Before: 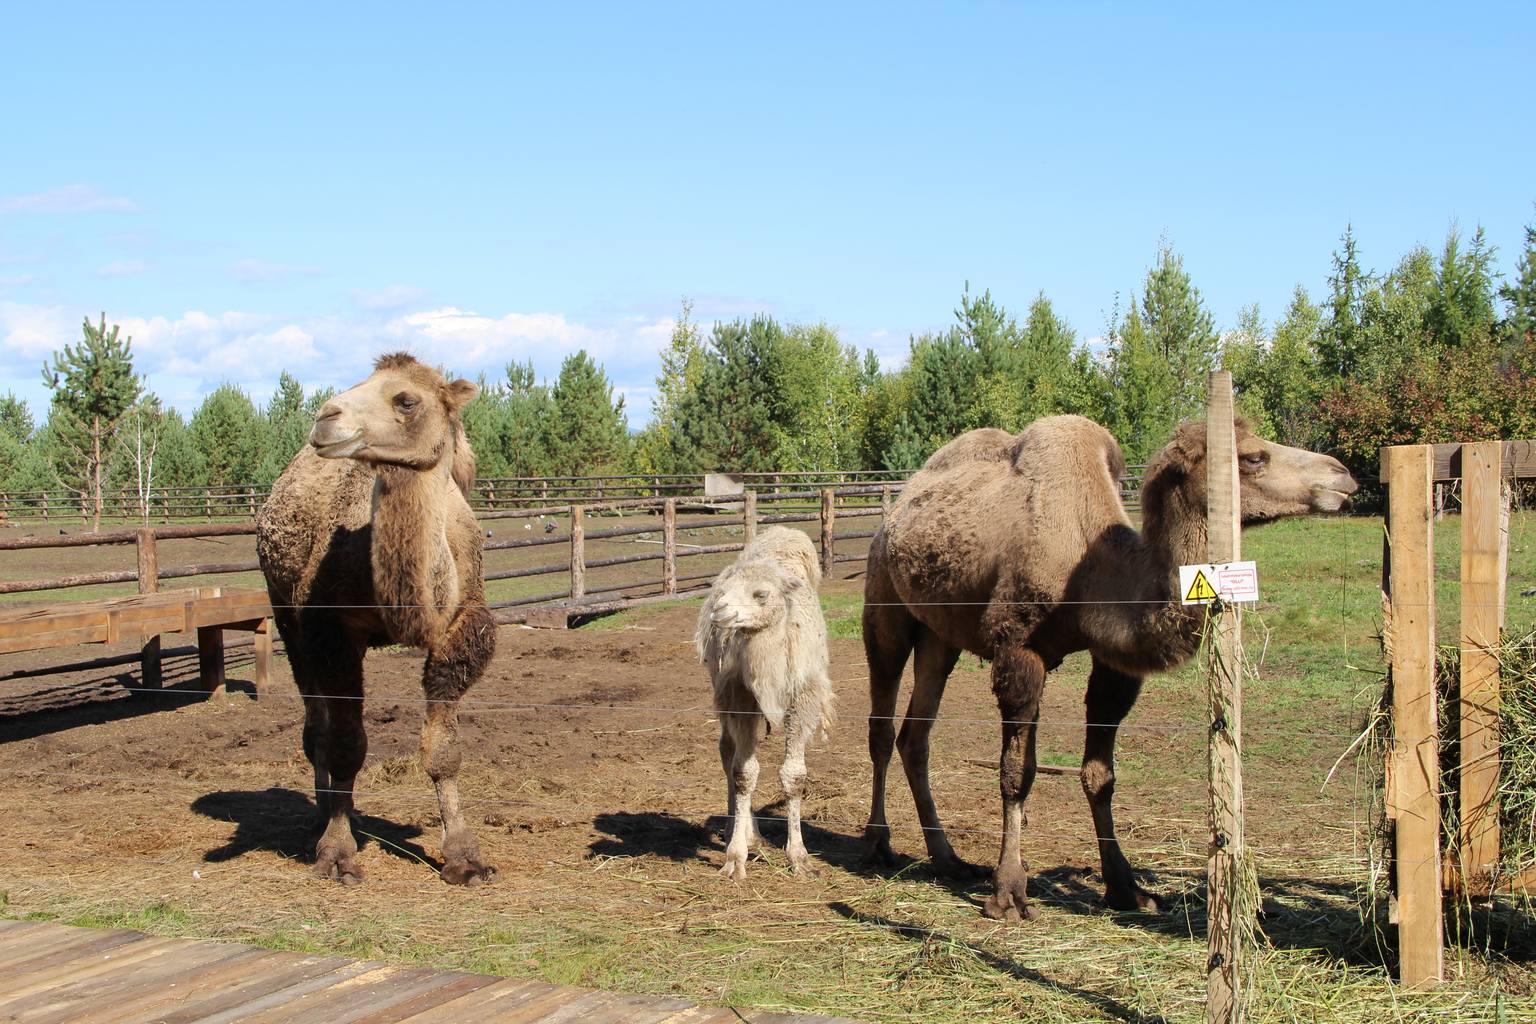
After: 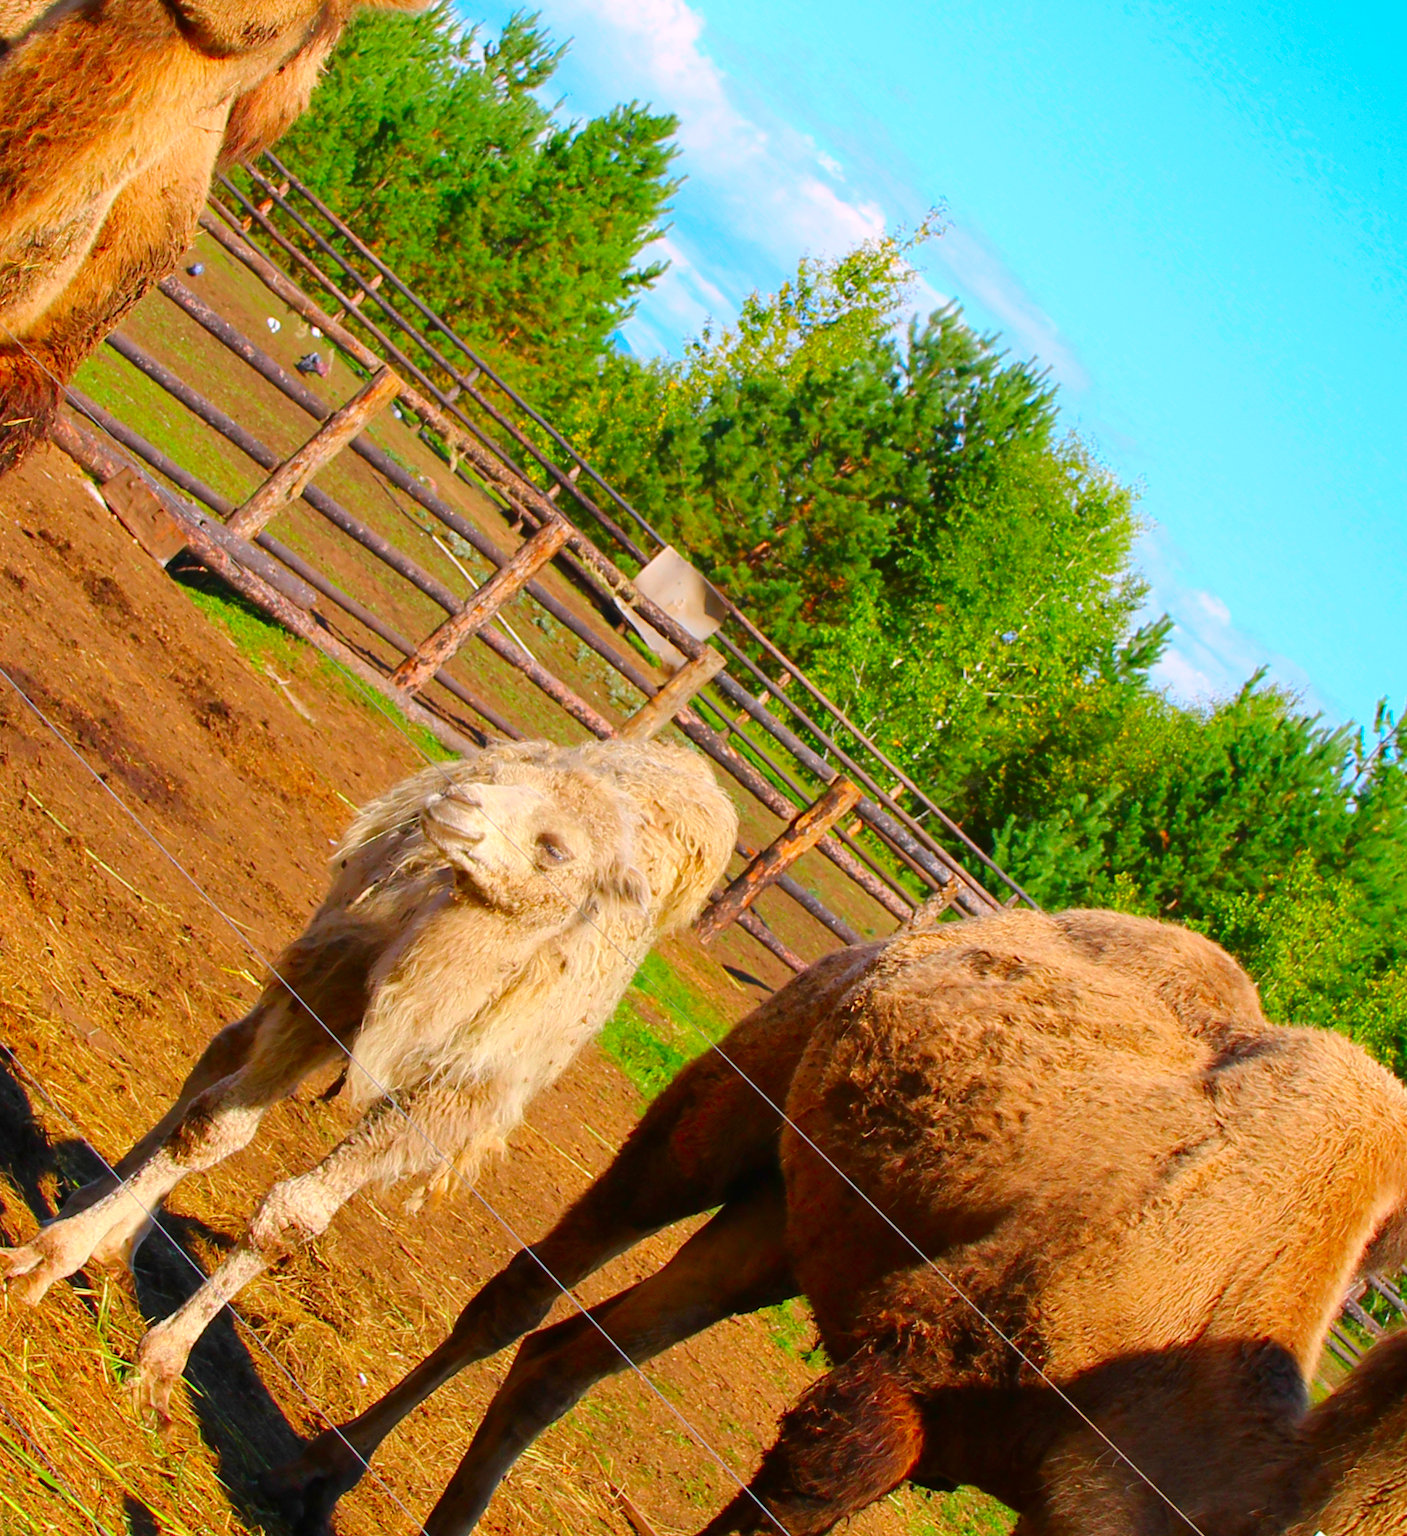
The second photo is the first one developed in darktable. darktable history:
color correction: highlights a* 1.62, highlights b* -1.77, saturation 2.54
crop and rotate: angle -45.6°, top 16.303%, right 0.892%, bottom 11.61%
